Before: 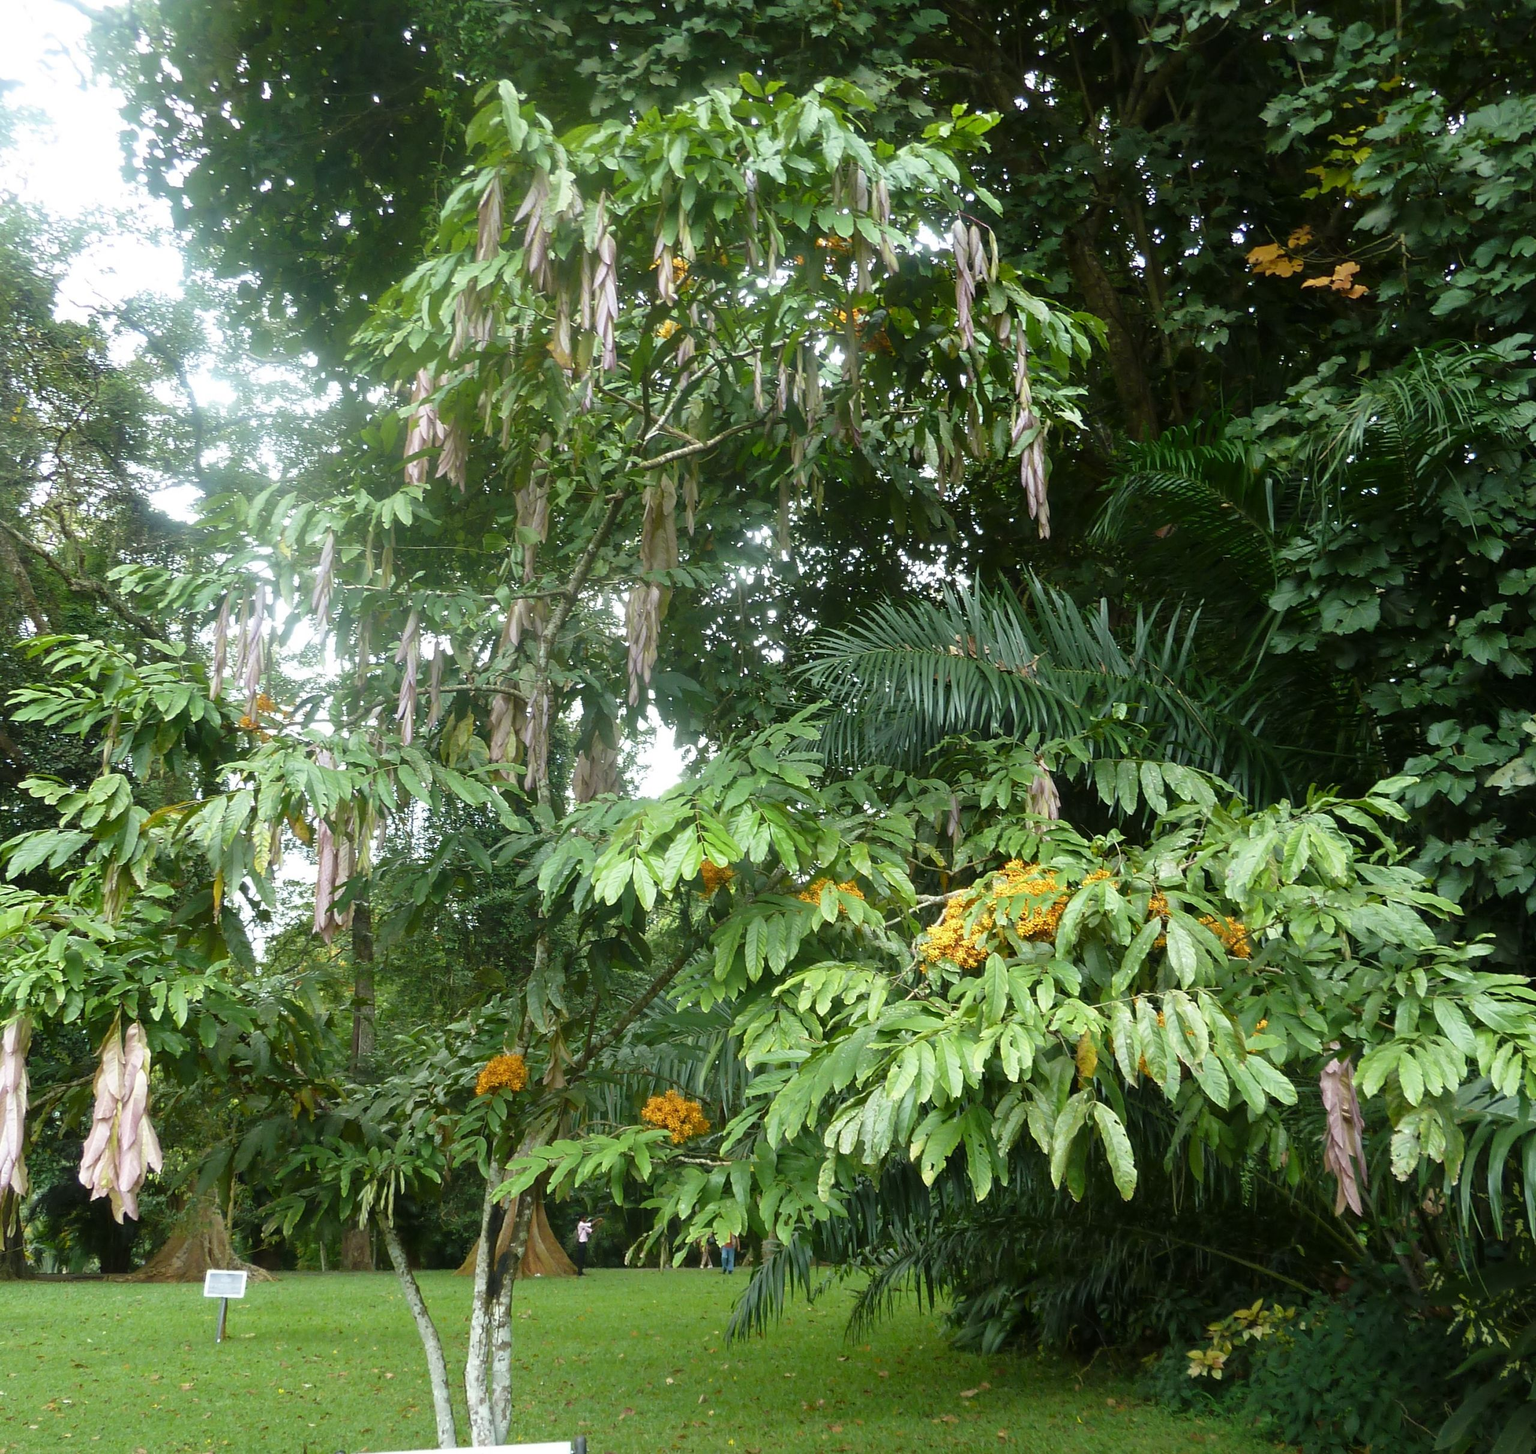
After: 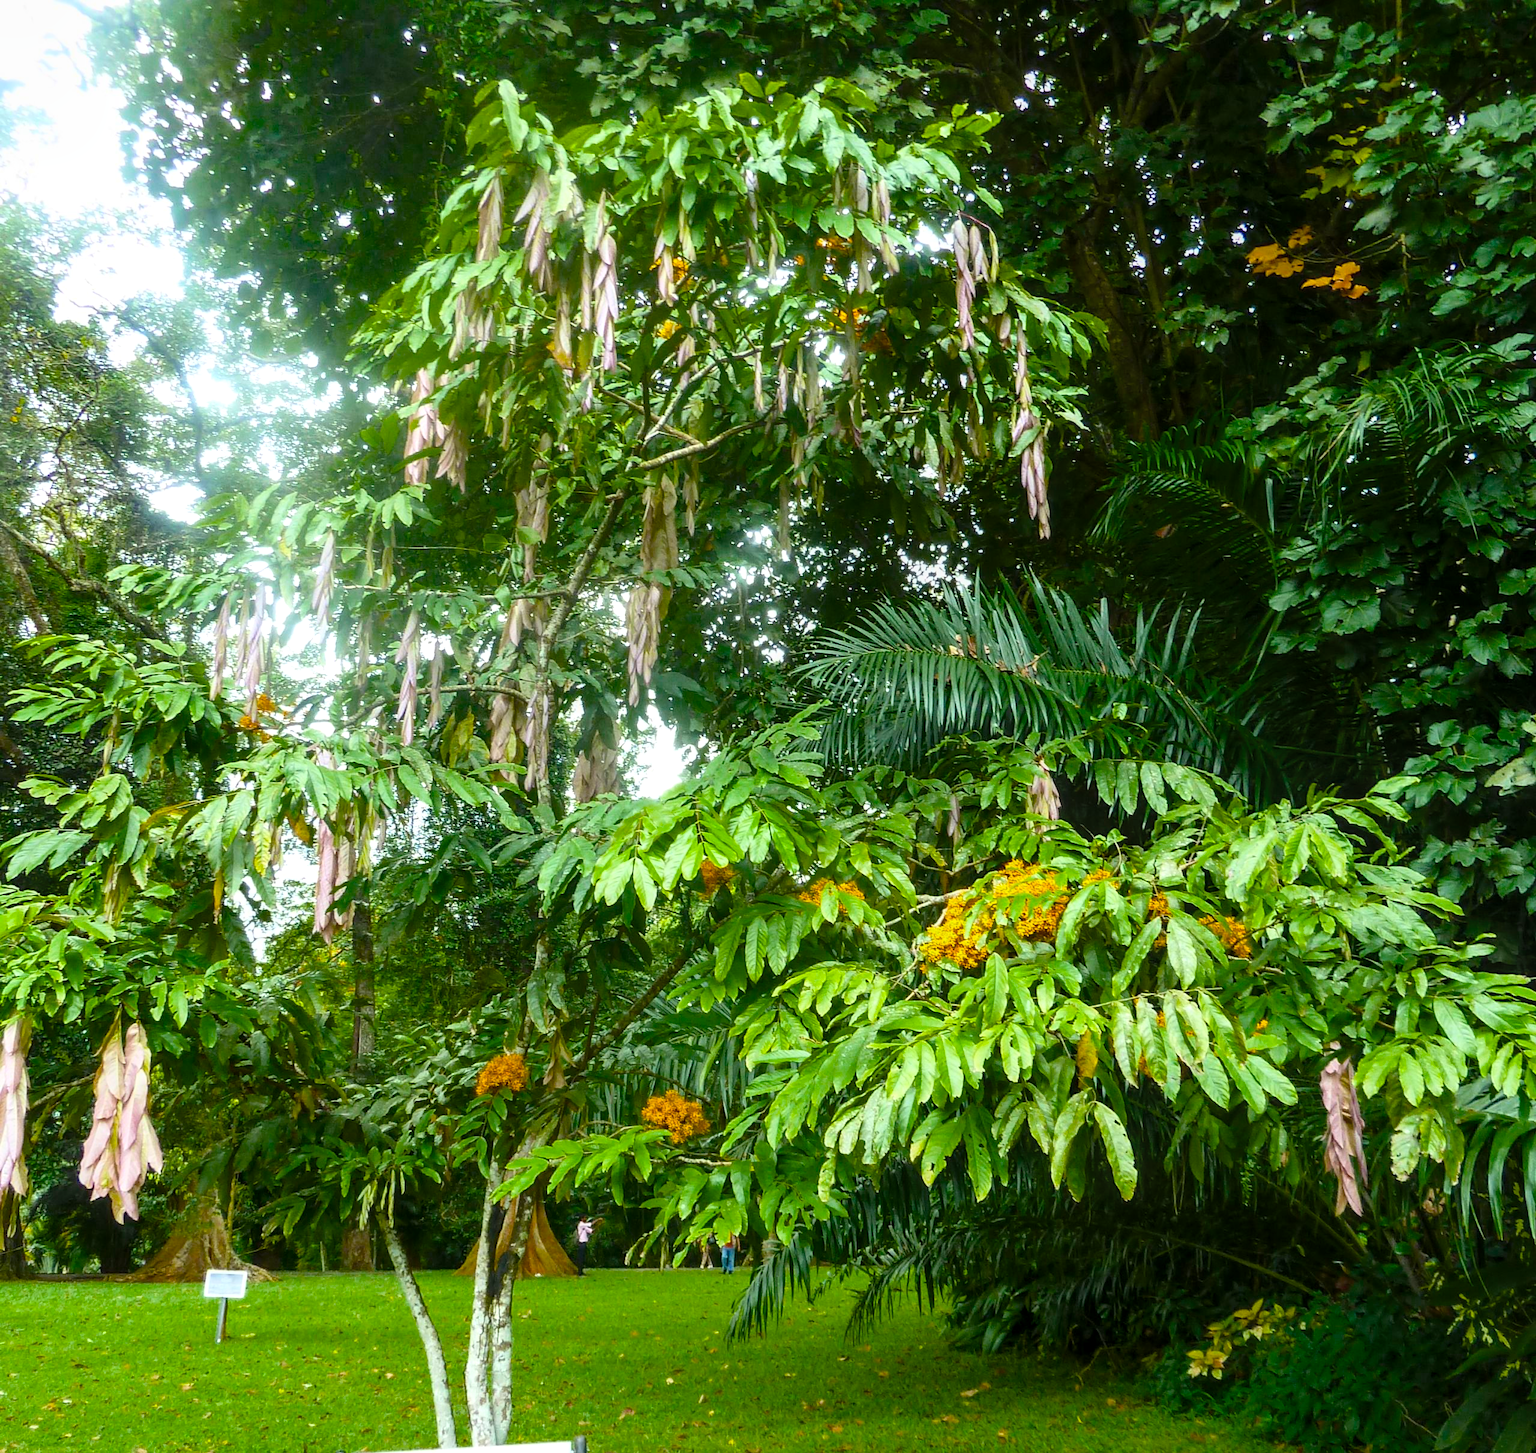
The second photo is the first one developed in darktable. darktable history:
local contrast: on, module defaults
contrast brightness saturation: contrast 0.199, brightness 0.151, saturation 0.141
color balance rgb: perceptual saturation grading › global saturation 30.686%, global vibrance 16.397%, saturation formula JzAzBz (2021)
